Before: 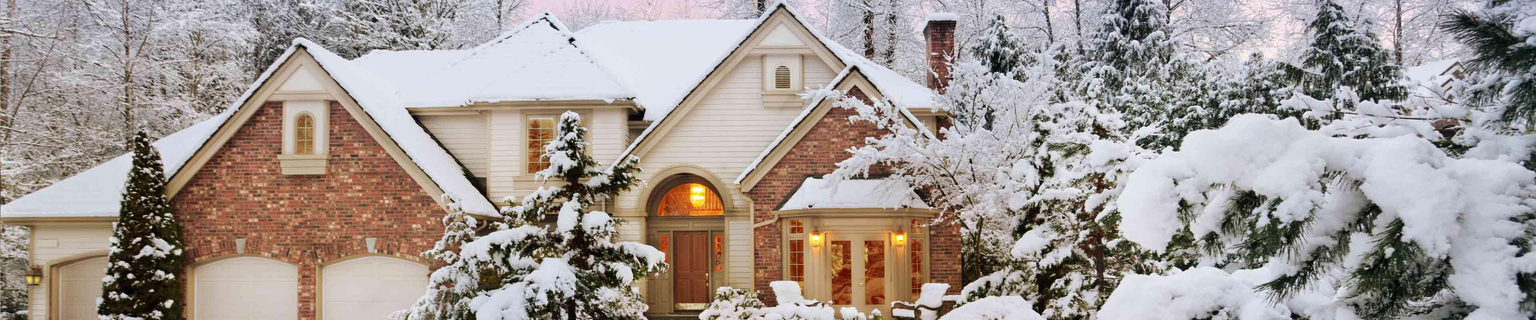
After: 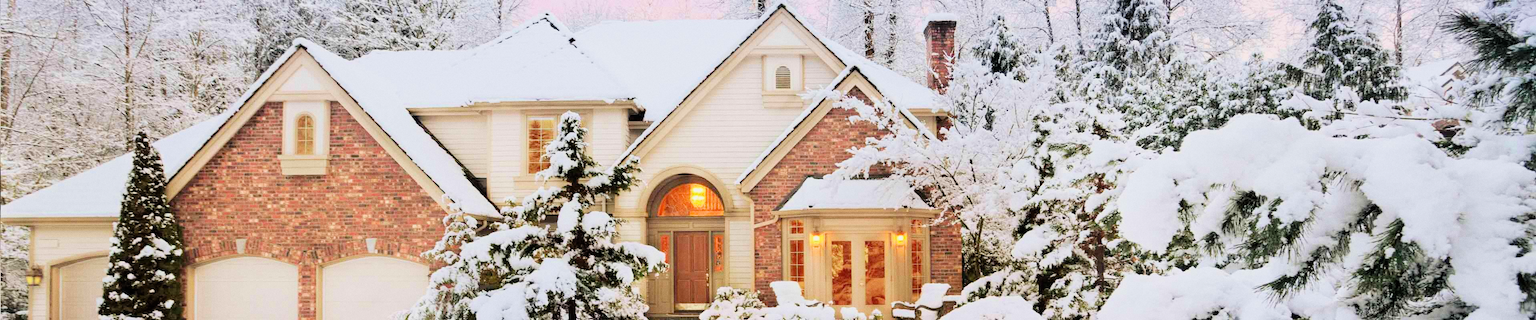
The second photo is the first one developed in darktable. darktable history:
filmic rgb: black relative exposure -7.48 EV, white relative exposure 4.83 EV, hardness 3.4, color science v6 (2022)
exposure: black level correction 0, exposure 1.1 EV, compensate exposure bias true, compensate highlight preservation false
grain: coarseness 0.47 ISO
